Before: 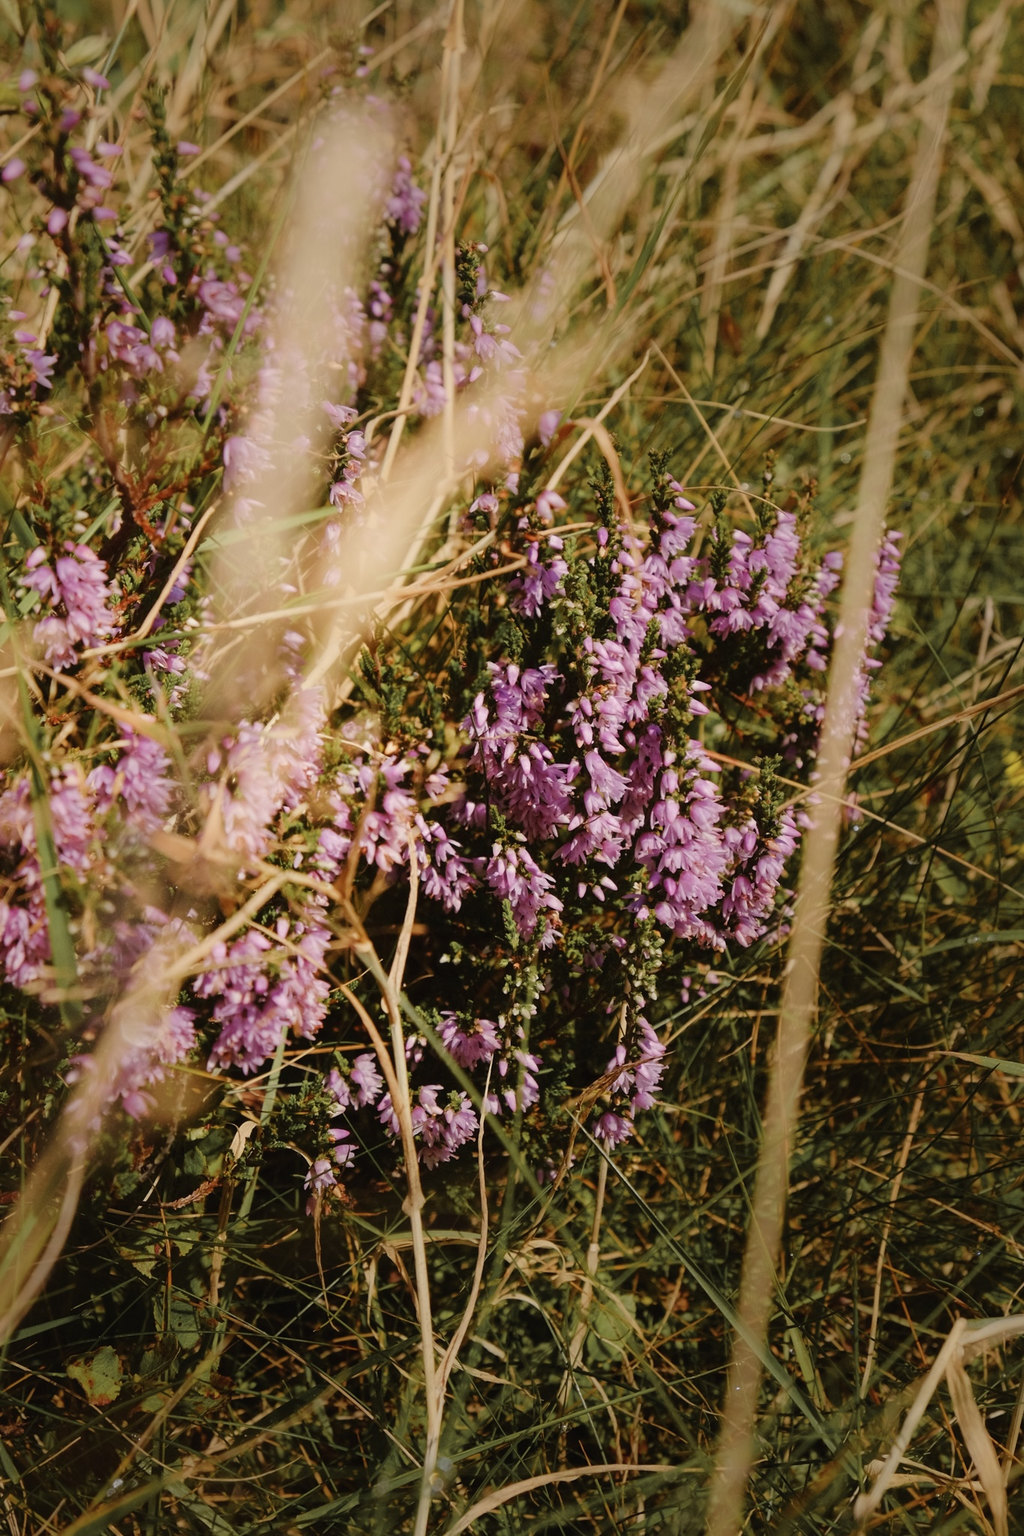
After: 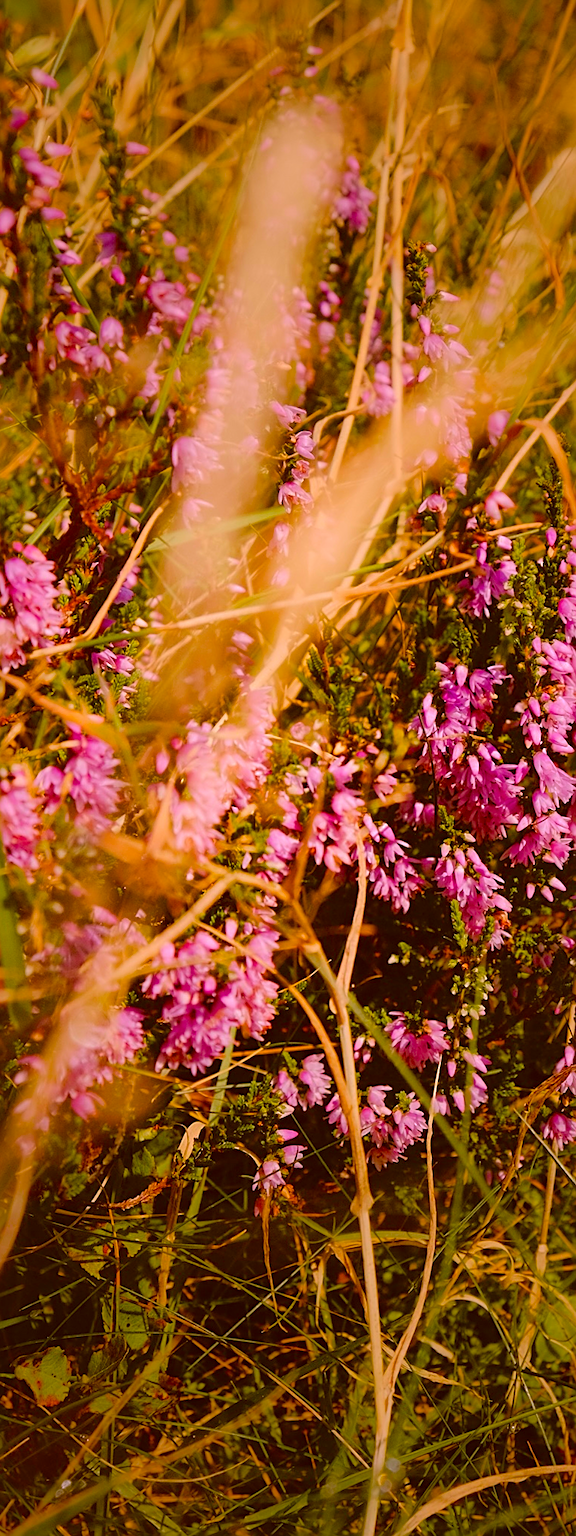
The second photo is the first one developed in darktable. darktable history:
crop: left 5.114%, right 38.589%
color correction: highlights a* -5.3, highlights b* 9.8, shadows a* 9.8, shadows b* 24.26
white balance: red 1.066, blue 1.119
sharpen: on, module defaults
color balance rgb: linear chroma grading › global chroma 15%, perceptual saturation grading › global saturation 30%
shadows and highlights: on, module defaults
